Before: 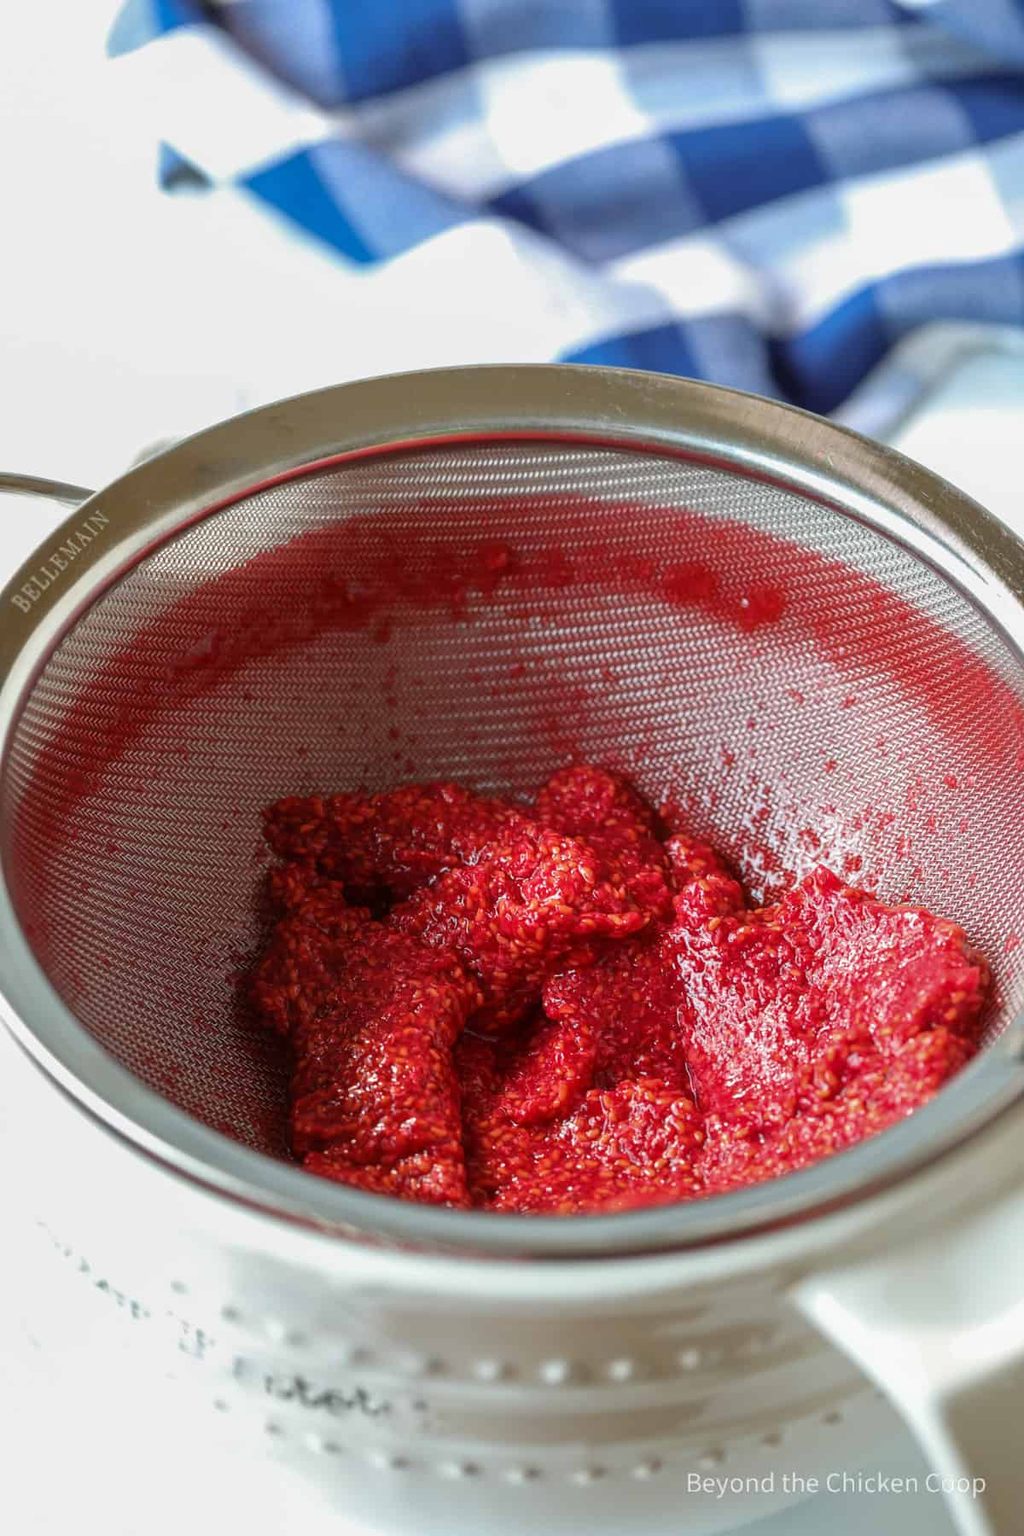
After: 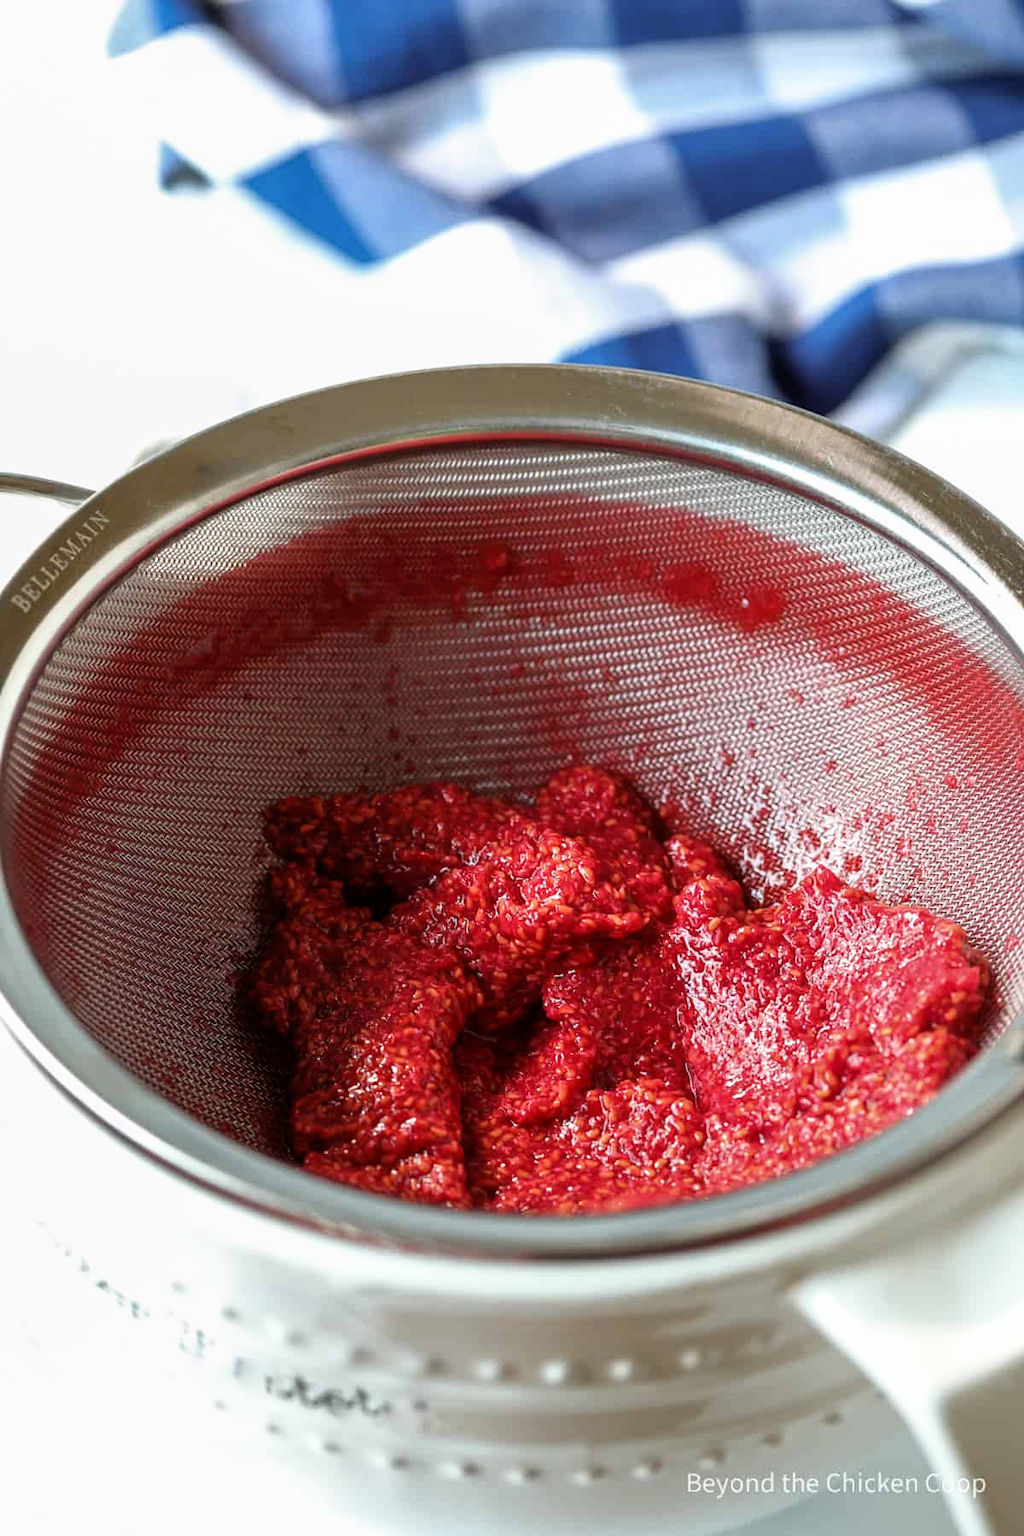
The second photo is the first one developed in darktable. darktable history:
filmic rgb: black relative exposure -7.98 EV, white relative exposure 2.45 EV, threshold 2.98 EV, hardness 6.32, enable highlight reconstruction true
